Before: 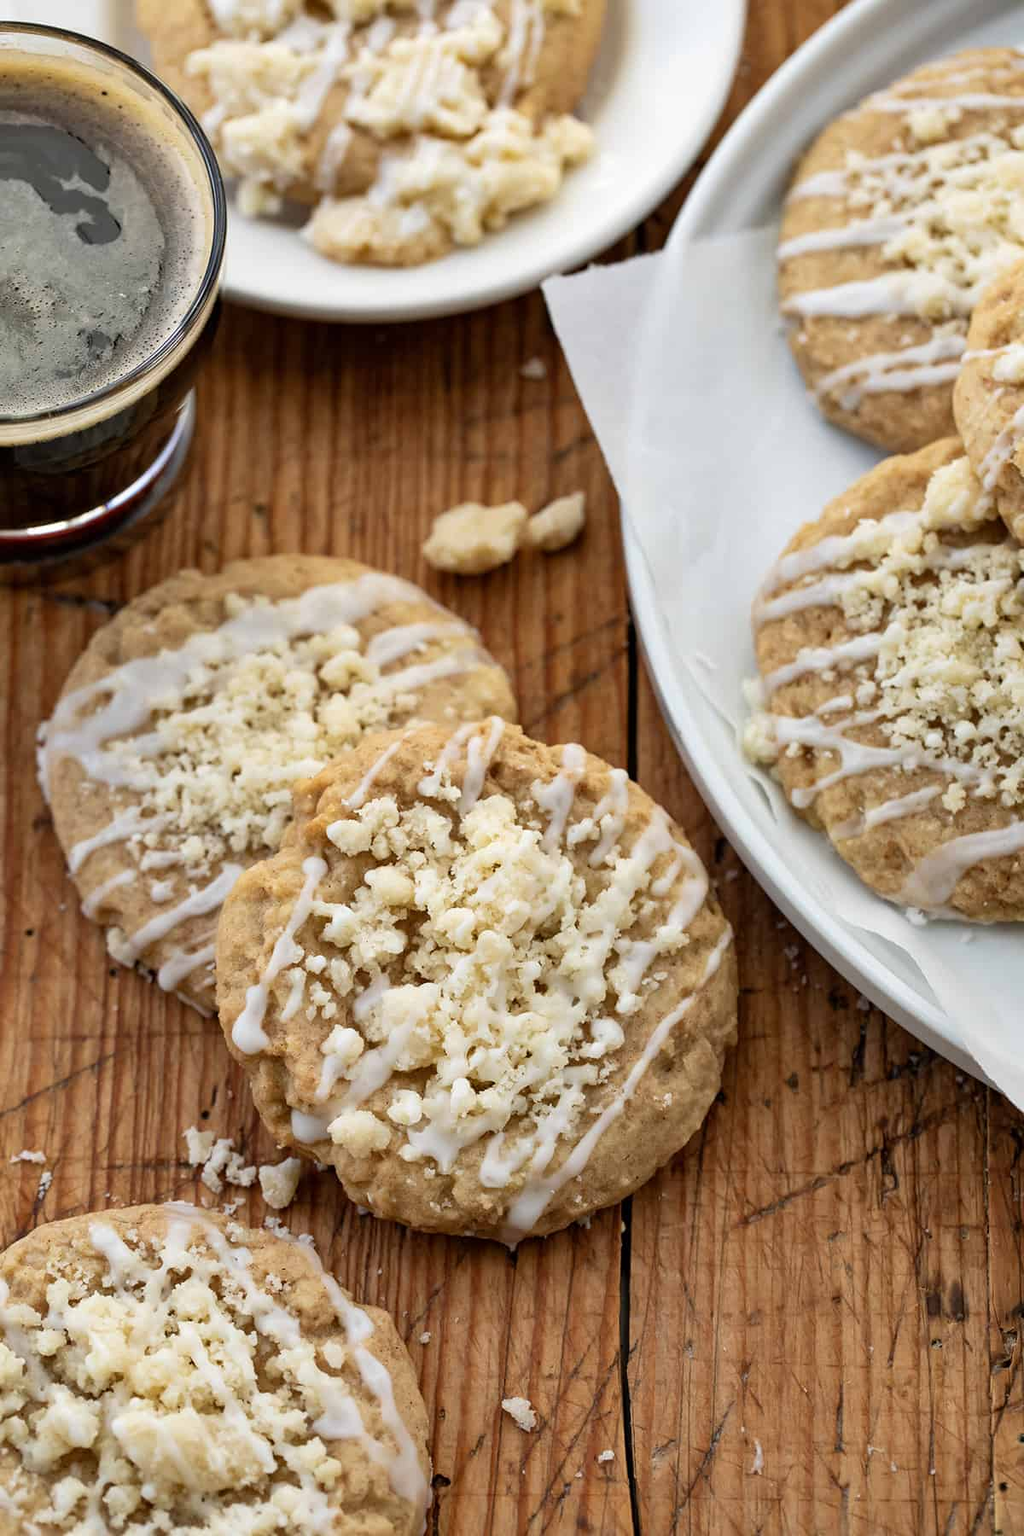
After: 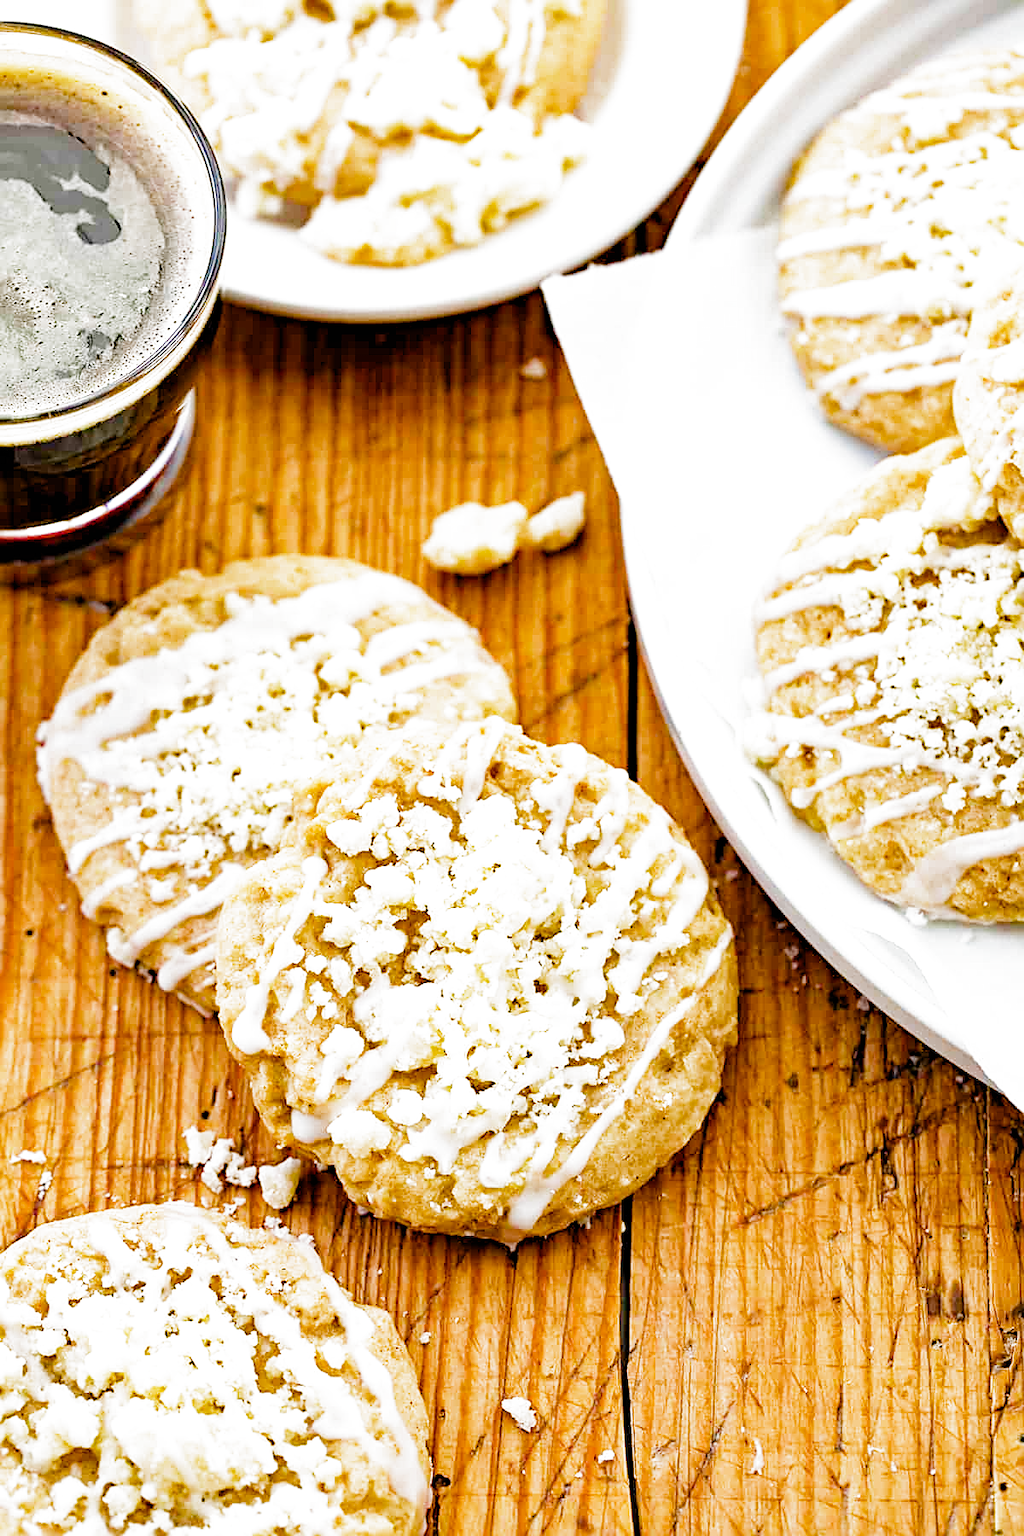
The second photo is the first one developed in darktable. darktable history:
exposure: black level correction 0.001, exposure 1.65 EV, compensate highlight preservation false
filmic rgb: black relative exposure -8.03 EV, white relative exposure 4 EV, hardness 4.13, contrast 0.931, preserve chrominance no, color science v4 (2020), type of noise poissonian
haze removal: compatibility mode true, adaptive false
sharpen: on, module defaults
color balance rgb: highlights gain › chroma 0.215%, highlights gain › hue 332.92°, perceptual saturation grading › global saturation 29.465%, perceptual brilliance grading › highlights 9.59%, perceptual brilliance grading › mid-tones 5.58%, global vibrance 14.786%
